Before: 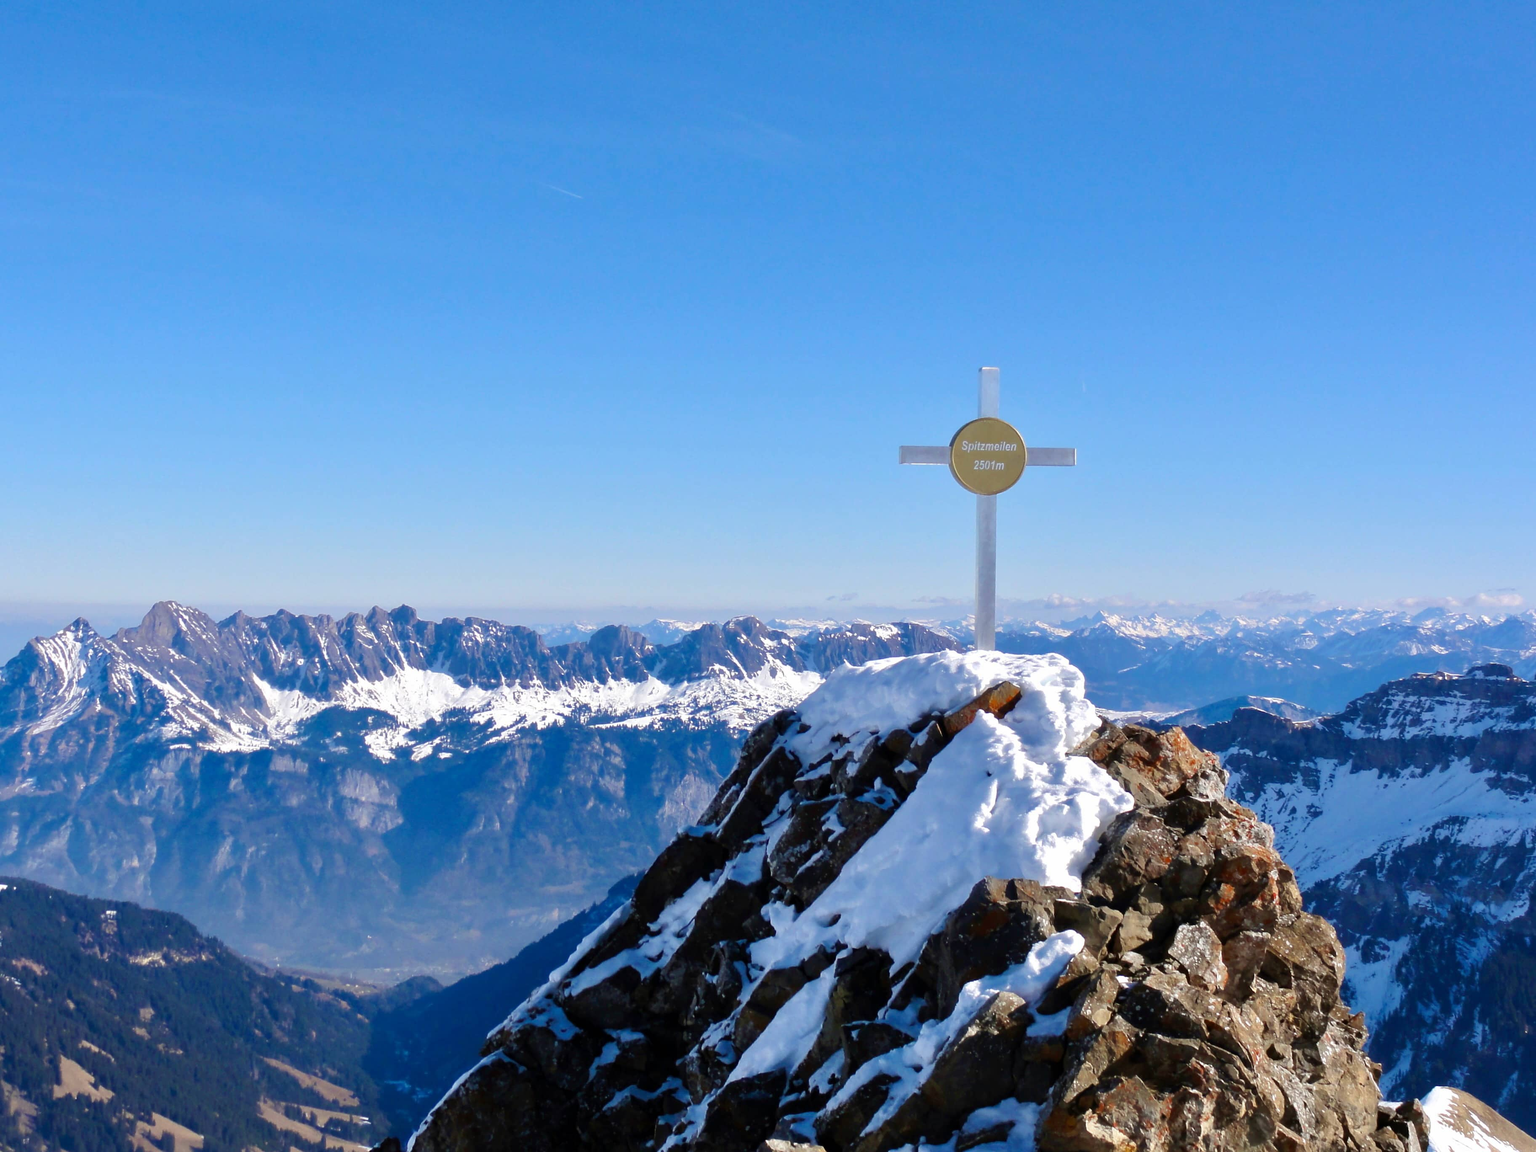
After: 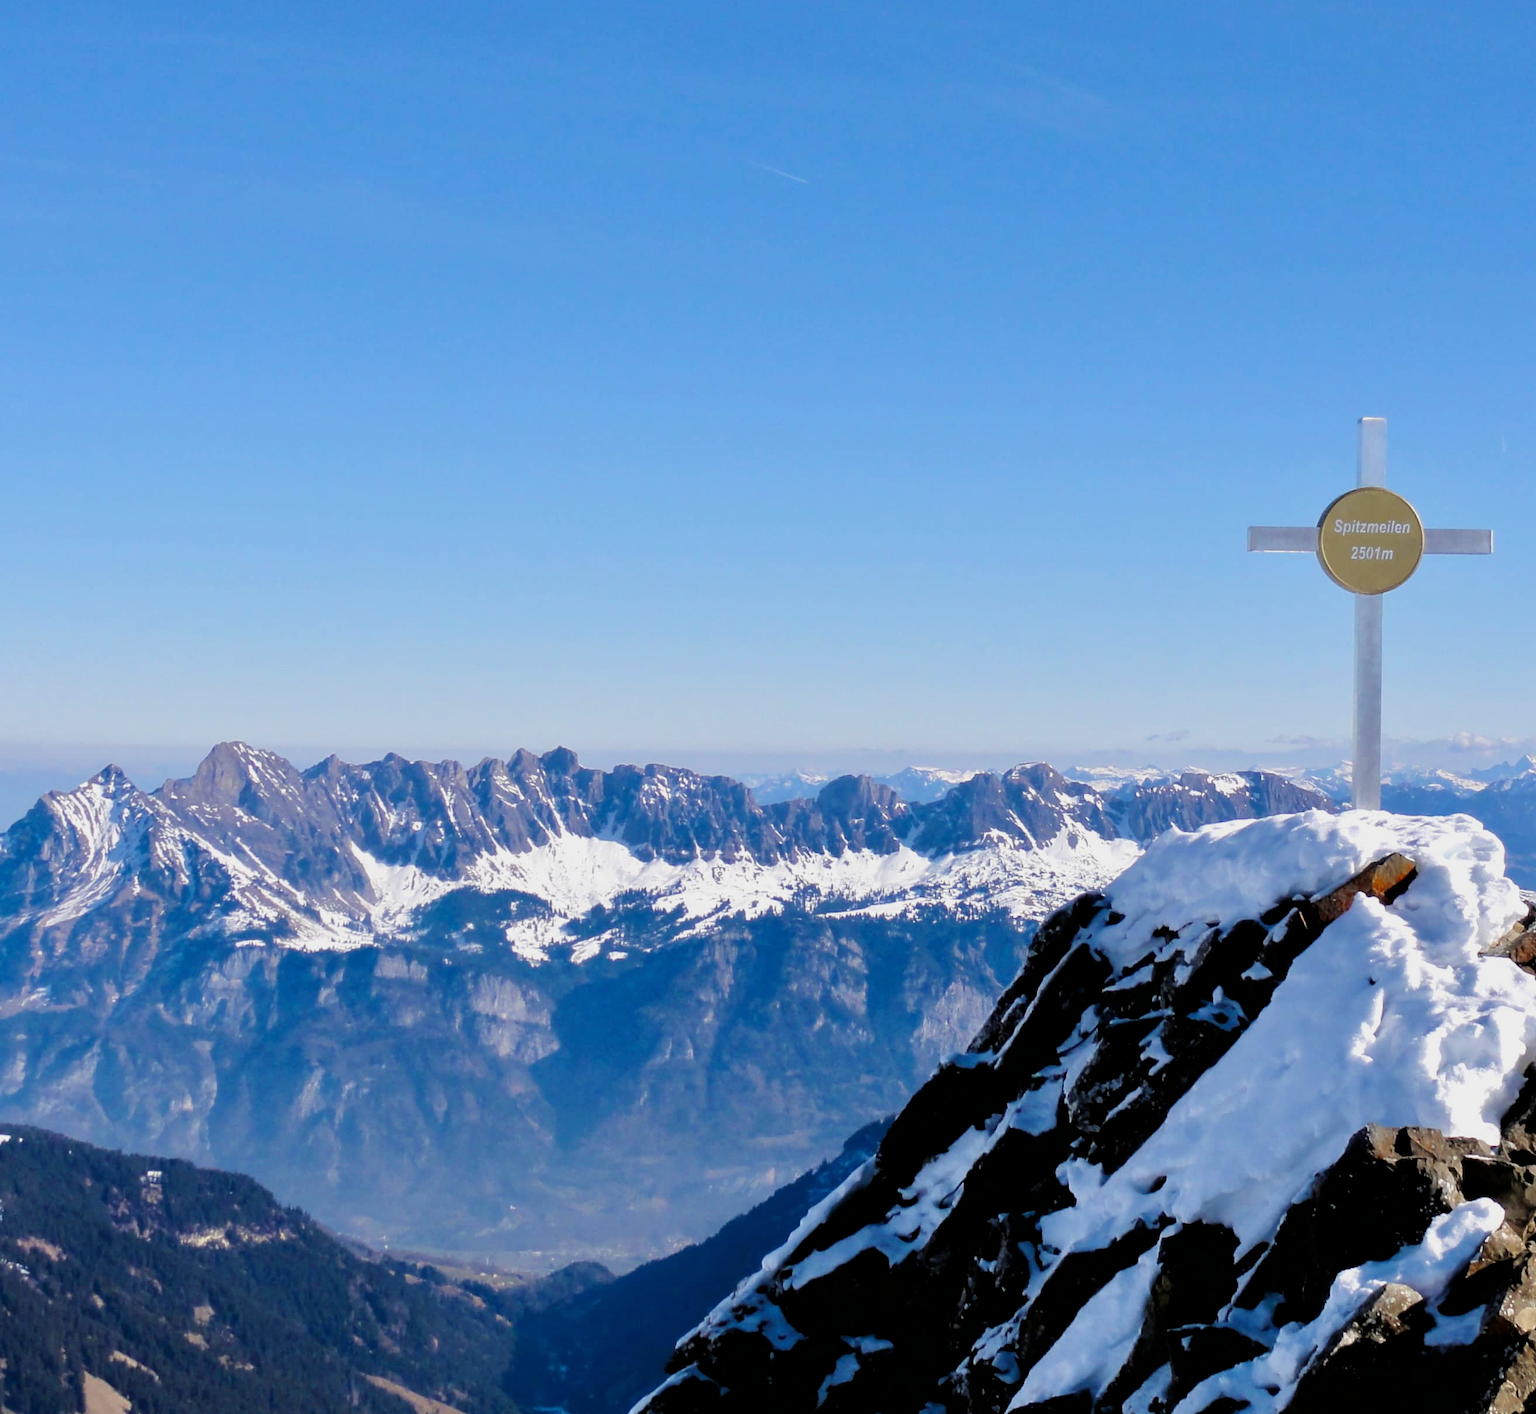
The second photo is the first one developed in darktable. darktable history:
filmic rgb: black relative exposure -3.96 EV, white relative exposure 3.17 EV, hardness 2.87
crop: top 5.792%, right 27.899%, bottom 5.676%
